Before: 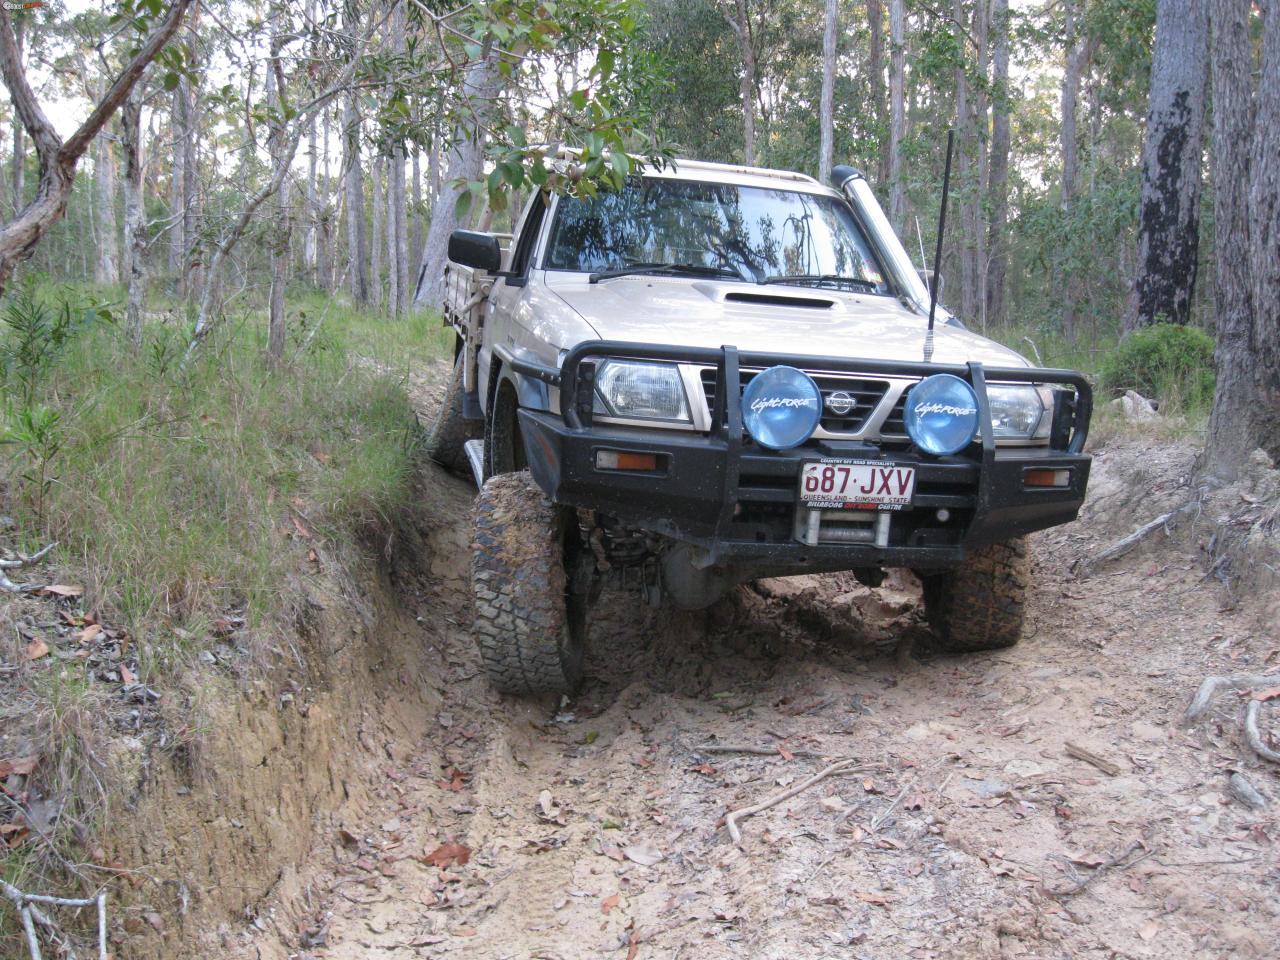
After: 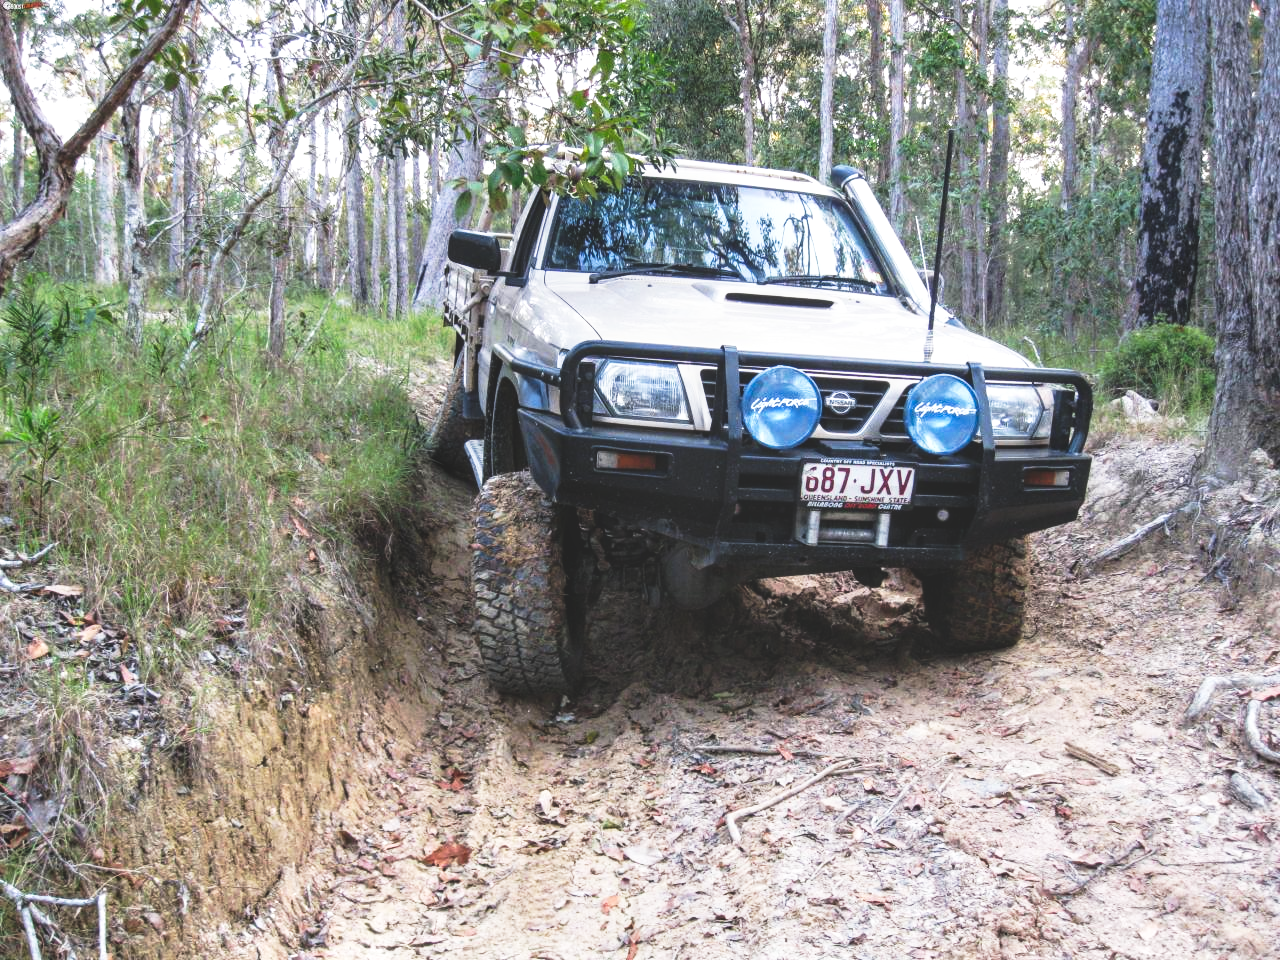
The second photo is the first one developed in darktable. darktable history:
local contrast: on, module defaults
tone curve: curves: ch0 [(0, 0) (0.003, 0.142) (0.011, 0.142) (0.025, 0.147) (0.044, 0.147) (0.069, 0.152) (0.1, 0.16) (0.136, 0.172) (0.177, 0.193) (0.224, 0.221) (0.277, 0.264) (0.335, 0.322) (0.399, 0.399) (0.468, 0.49) (0.543, 0.593) (0.623, 0.723) (0.709, 0.841) (0.801, 0.925) (0.898, 0.976) (1, 1)], preserve colors none
